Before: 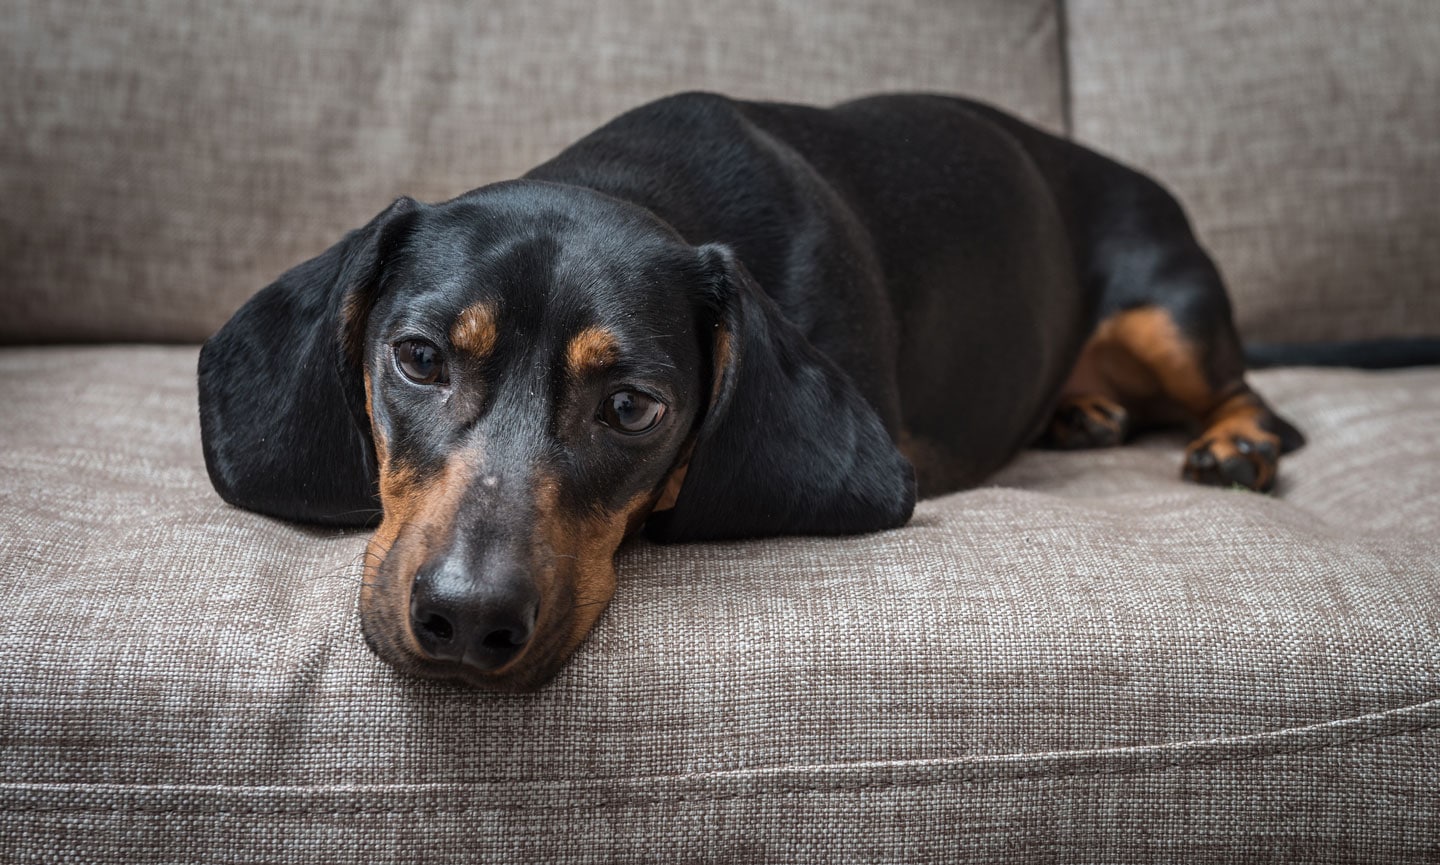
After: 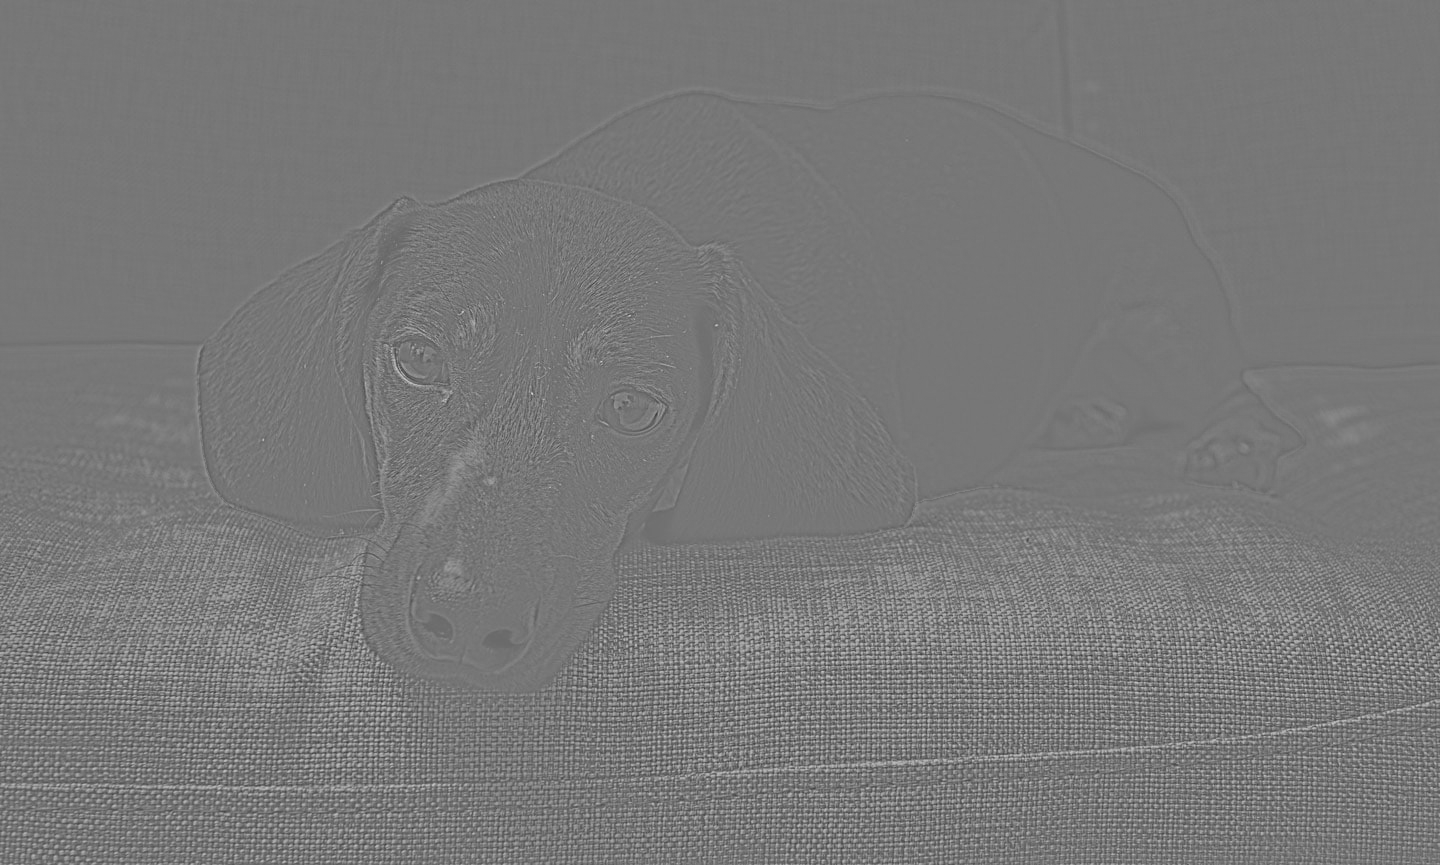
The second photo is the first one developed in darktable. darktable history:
contrast equalizer: y [[0.601, 0.6, 0.598, 0.598, 0.6, 0.601], [0.5 ×6], [0.5 ×6], [0 ×6], [0 ×6]]
highpass: sharpness 9.84%, contrast boost 9.94%
monochrome: on, module defaults
shadows and highlights: on, module defaults
exposure: black level correction 0, exposure 1.1 EV, compensate highlight preservation false
